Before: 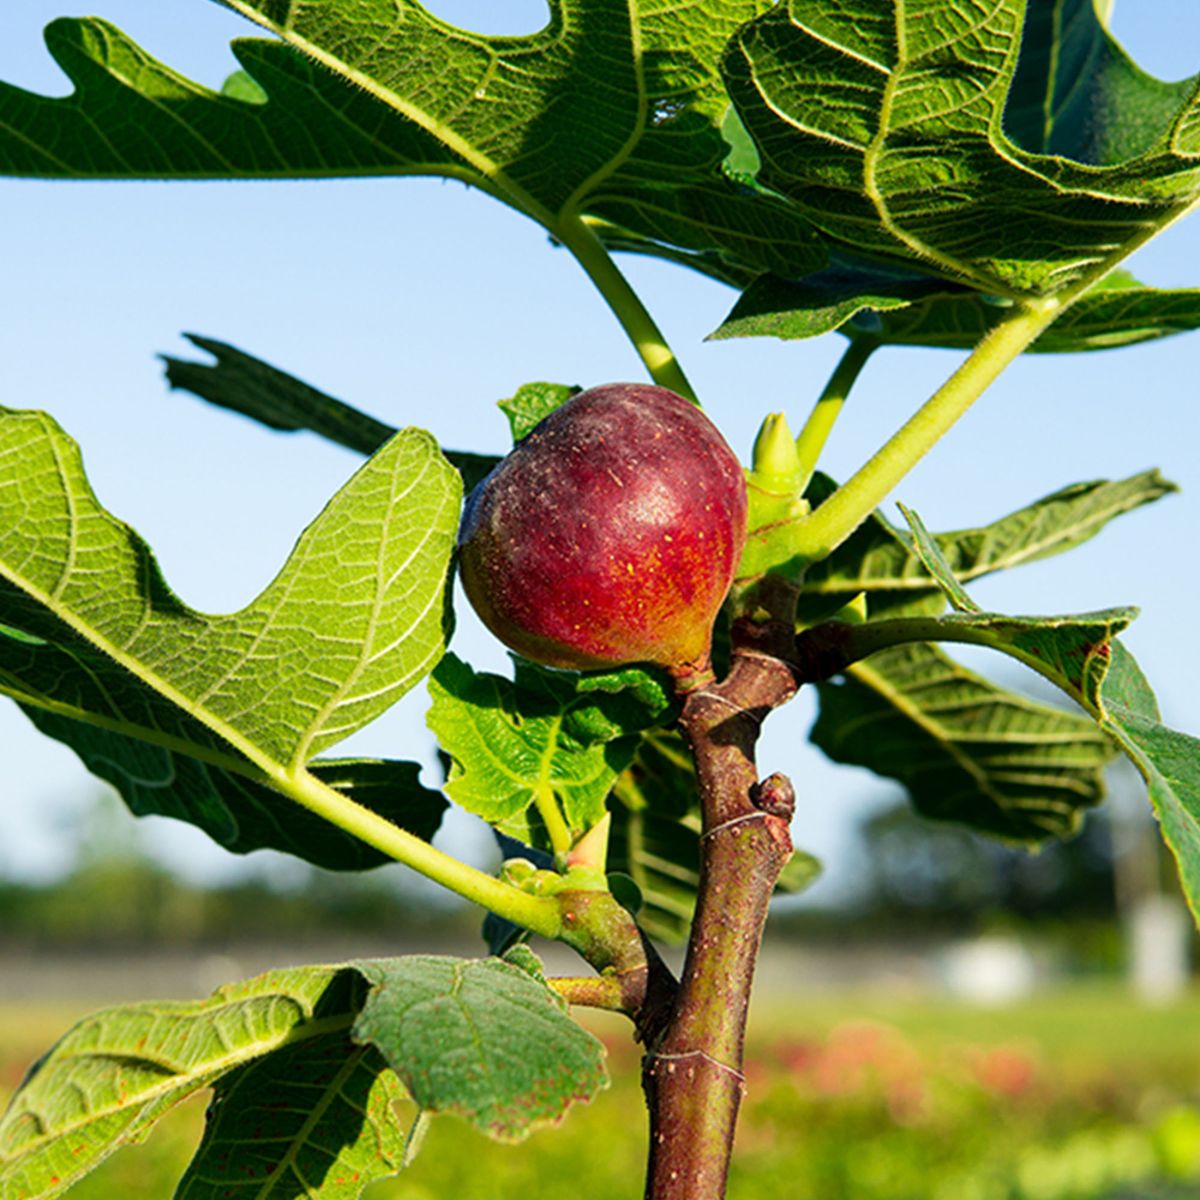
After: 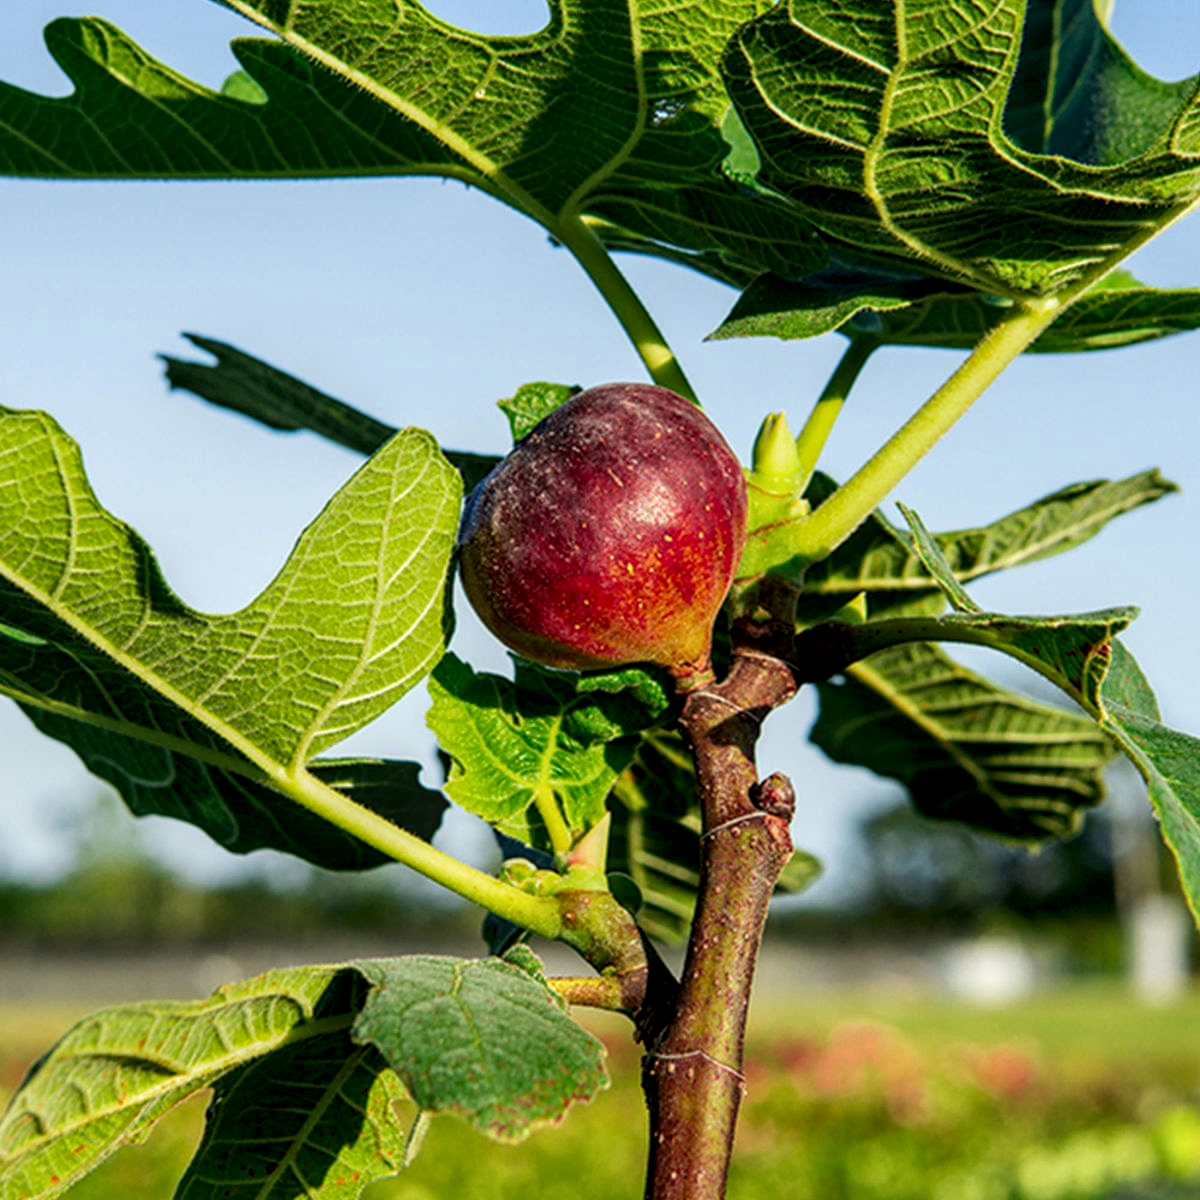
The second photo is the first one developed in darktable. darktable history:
exposure: exposure -0.144 EV, compensate exposure bias true, compensate highlight preservation false
local contrast: highlights 41%, shadows 59%, detail 136%, midtone range 0.516
